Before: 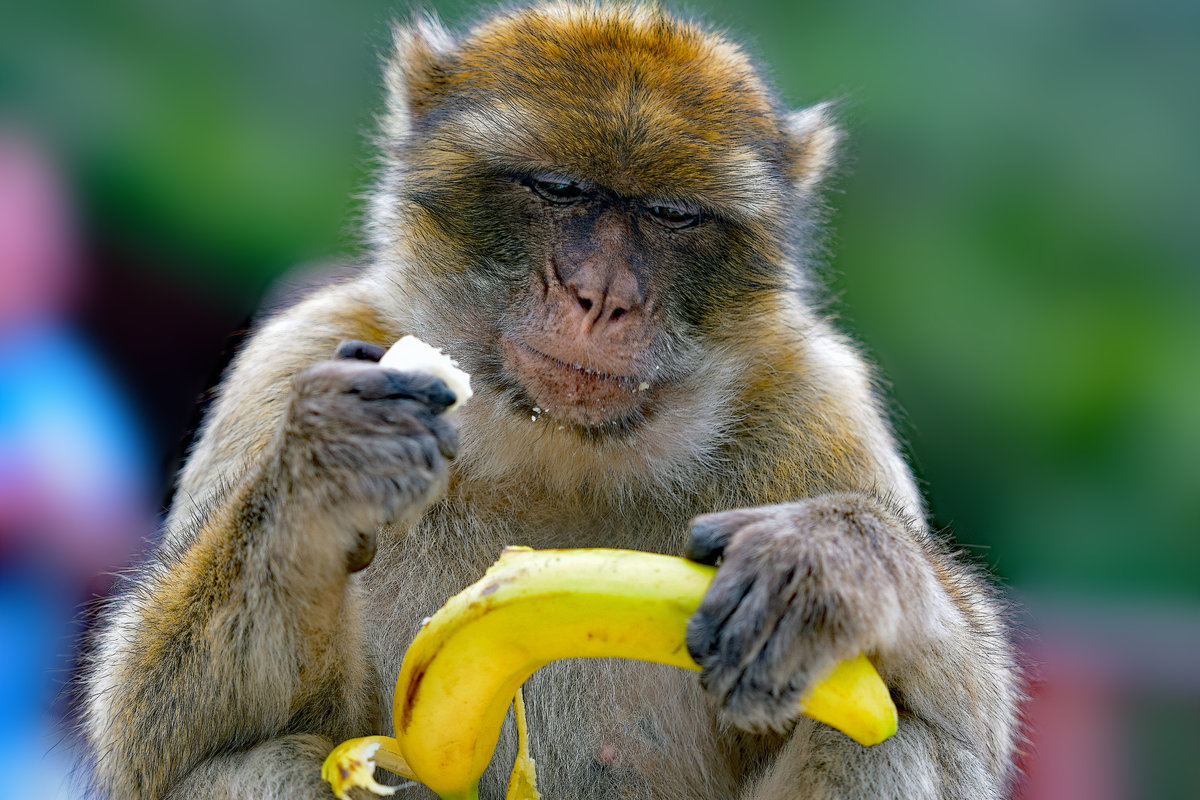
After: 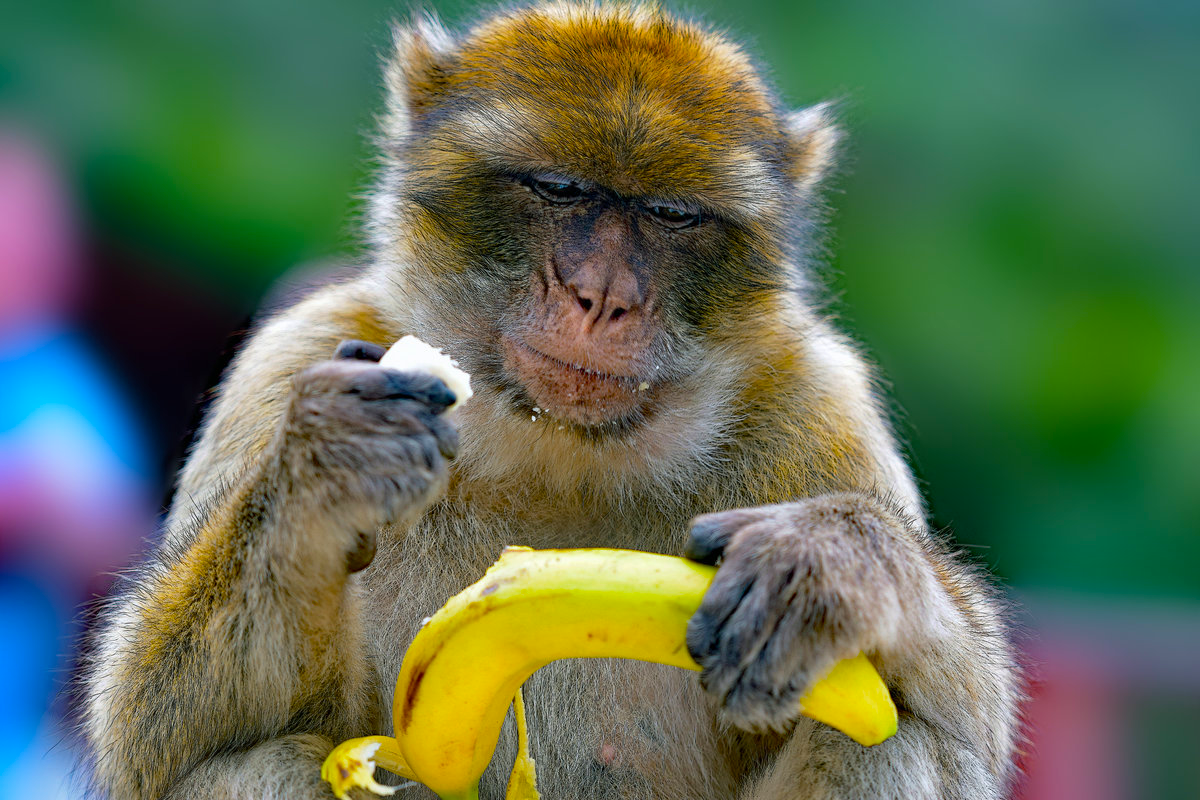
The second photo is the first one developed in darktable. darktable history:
color balance rgb: perceptual saturation grading › global saturation 20%, global vibrance 20%
tone equalizer: -8 EV 0.06 EV, smoothing diameter 25%, edges refinement/feathering 10, preserve details guided filter
